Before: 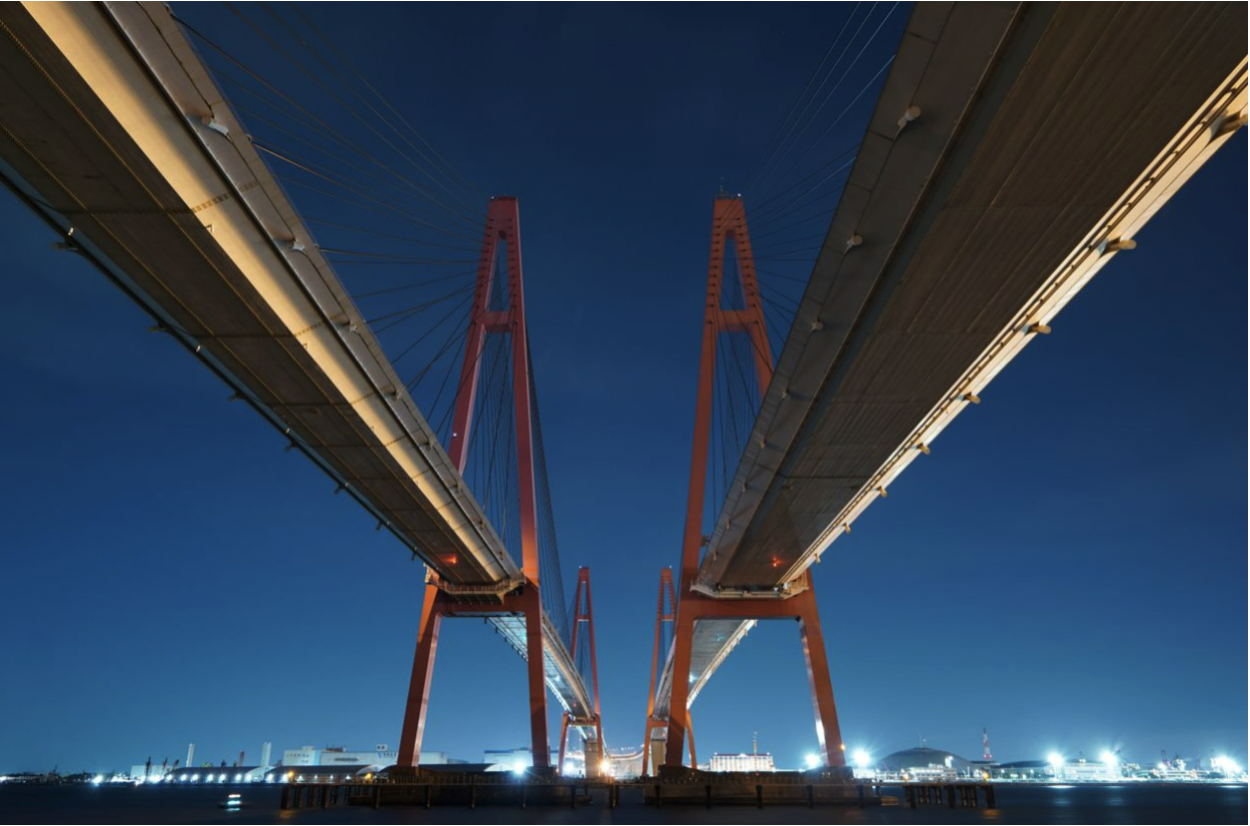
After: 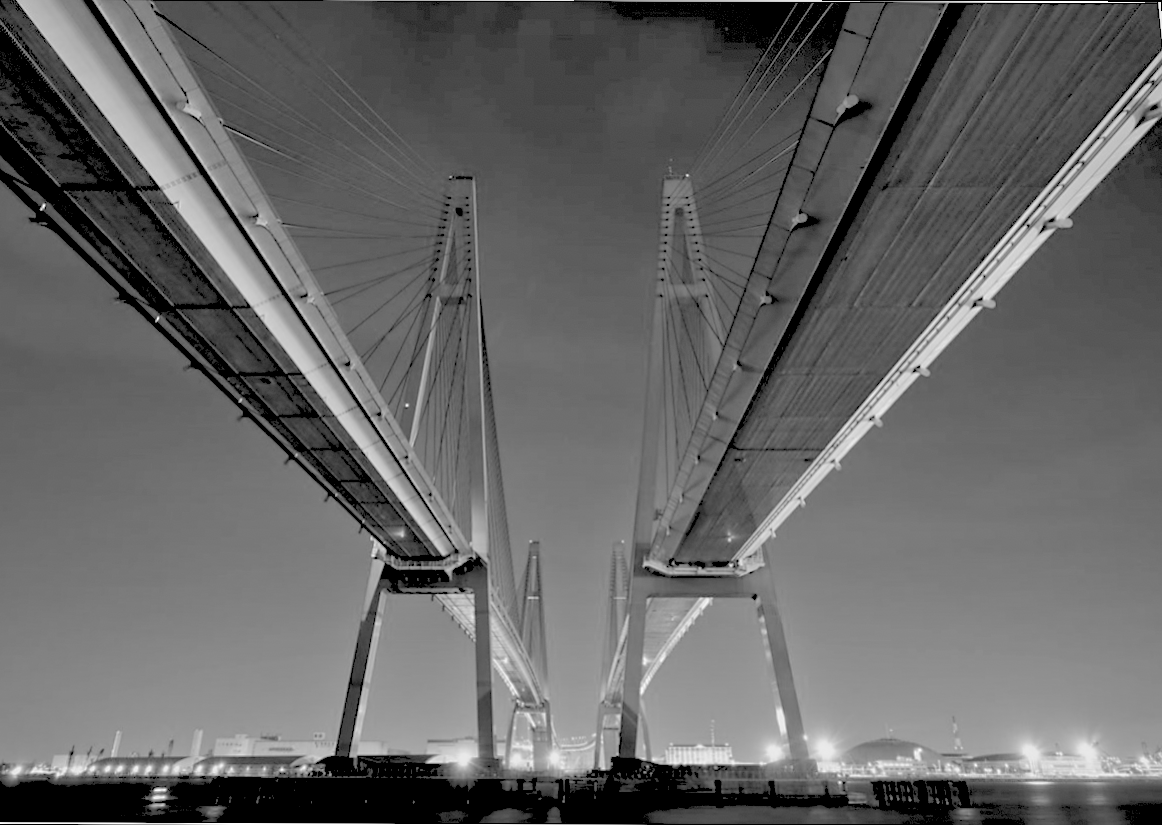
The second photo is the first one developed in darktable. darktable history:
shadows and highlights: on, module defaults
monochrome: on, module defaults
rgb levels: levels [[0.027, 0.429, 0.996], [0, 0.5, 1], [0, 0.5, 1]]
exposure: exposure 0.74 EV, compensate highlight preservation false
tone equalizer: -8 EV -0.002 EV, -7 EV 0.005 EV, -6 EV -0.008 EV, -5 EV 0.007 EV, -4 EV -0.042 EV, -3 EV -0.233 EV, -2 EV -0.662 EV, -1 EV -0.983 EV, +0 EV -0.969 EV, smoothing diameter 2%, edges refinement/feathering 20, mask exposure compensation -1.57 EV, filter diffusion 5
color calibration: x 0.37, y 0.382, temperature 4313.32 K
sharpen: radius 1.559, amount 0.373, threshold 1.271
rotate and perspective: rotation 0.215°, lens shift (vertical) -0.139, crop left 0.069, crop right 0.939, crop top 0.002, crop bottom 0.996
